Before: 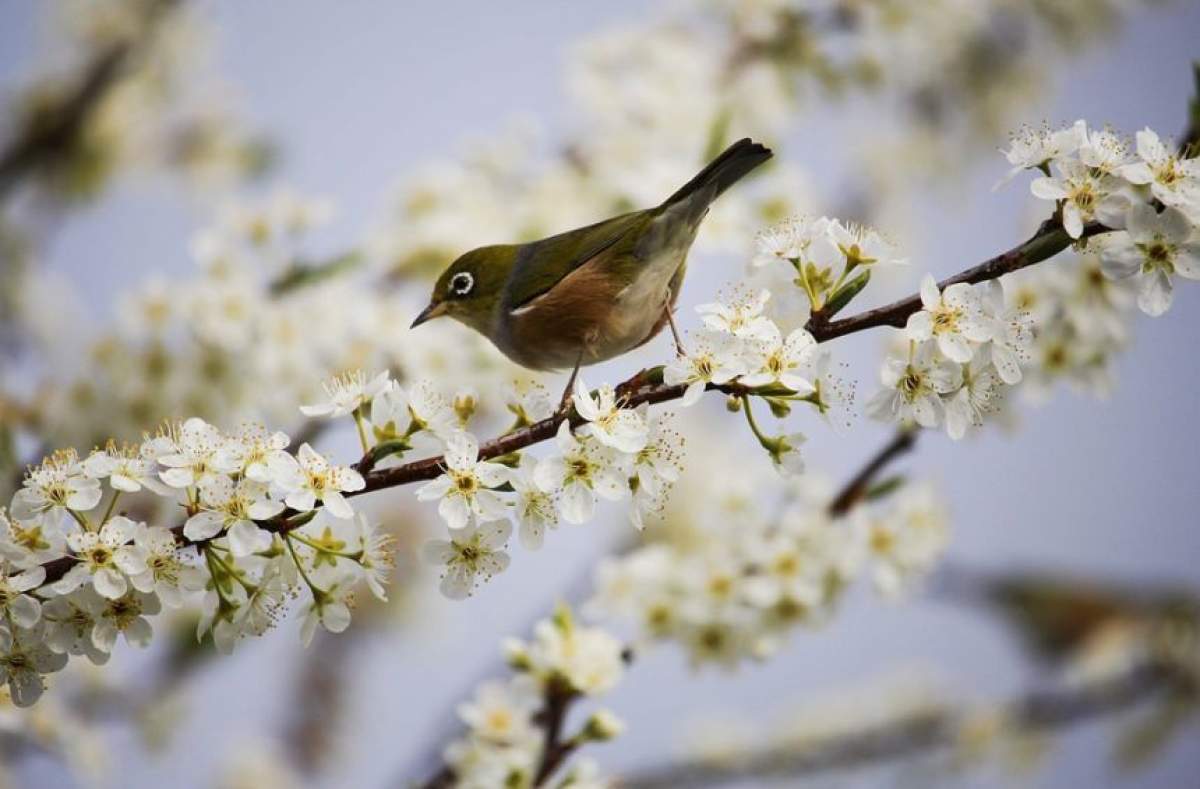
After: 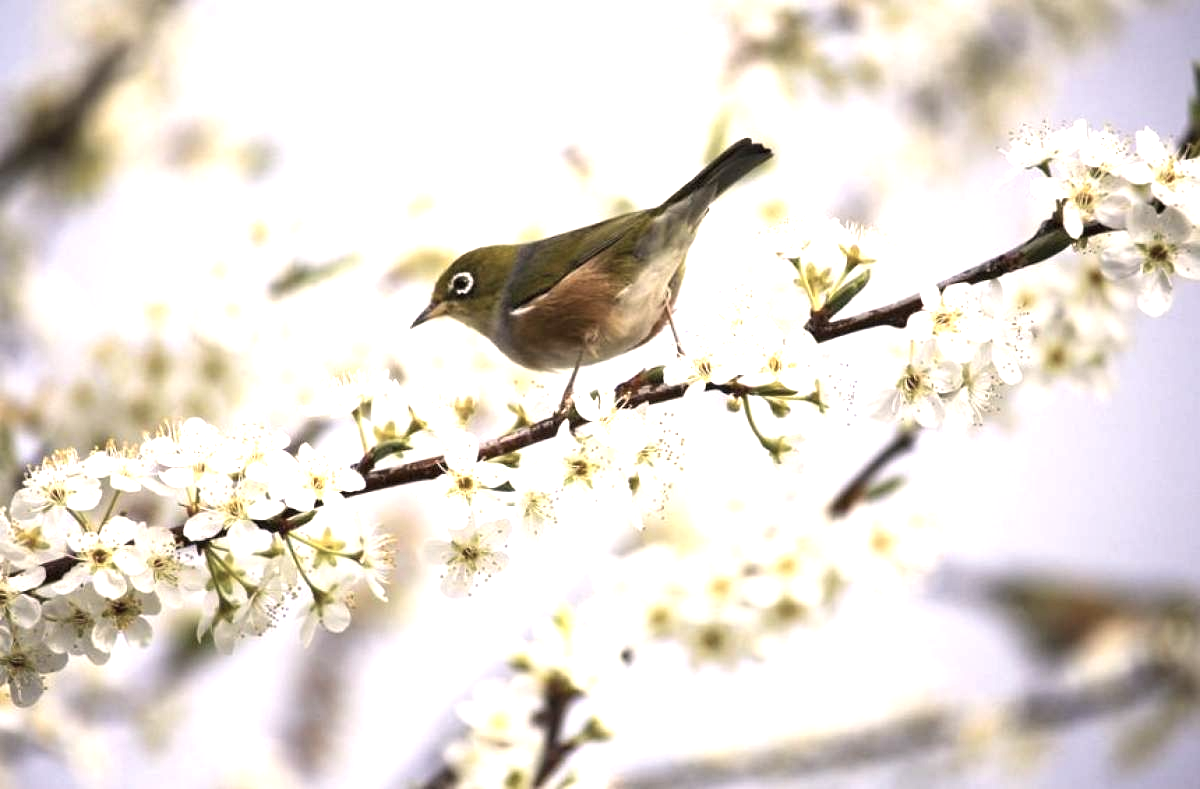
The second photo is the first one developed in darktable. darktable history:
exposure: exposure 1.258 EV, compensate exposure bias true, compensate highlight preservation false
color correction: highlights a* 5.58, highlights b* 5.18, saturation 0.684
